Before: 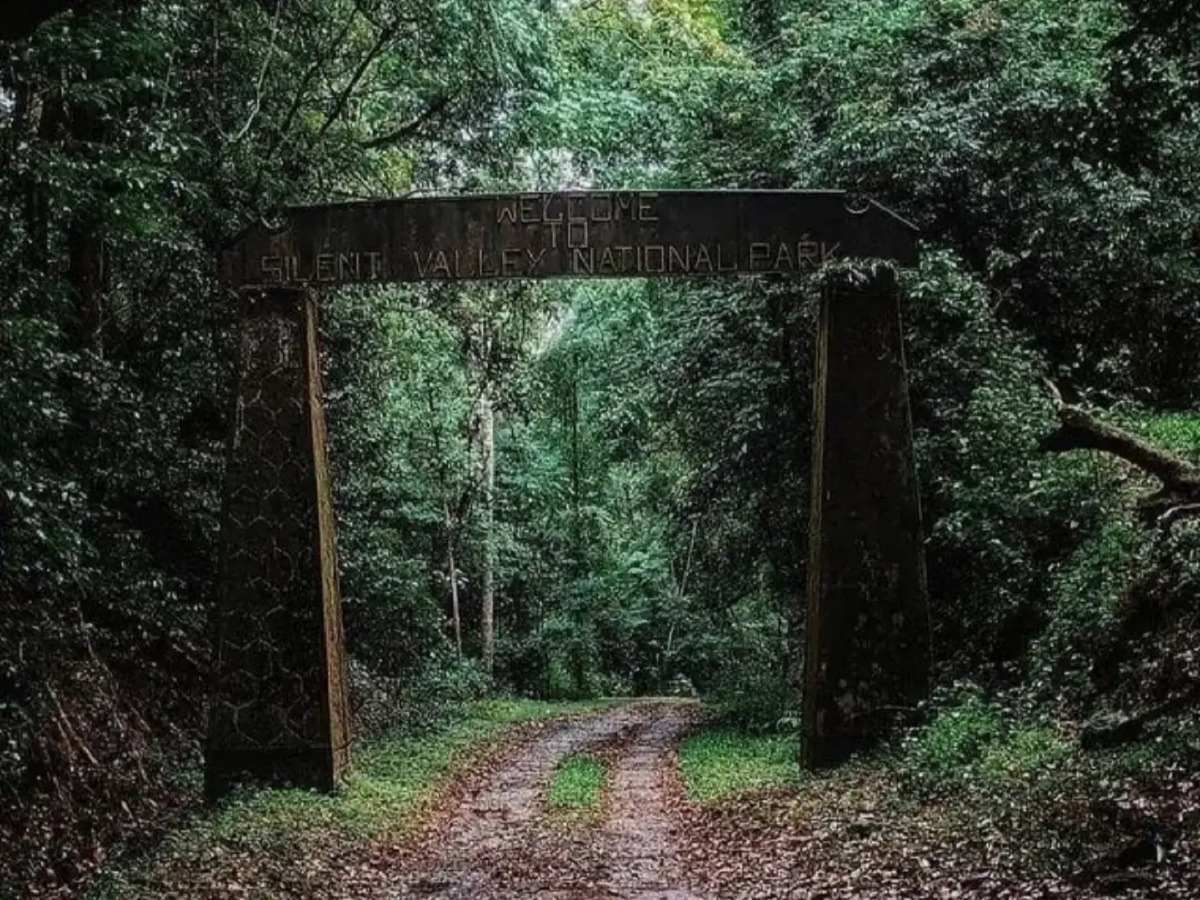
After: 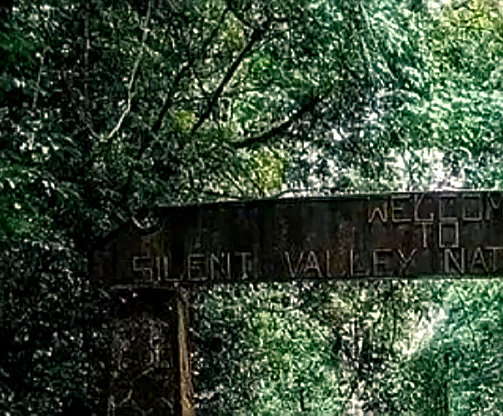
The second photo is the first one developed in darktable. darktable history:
crop and rotate: left 10.817%, top 0.062%, right 47.194%, bottom 53.626%
color balance rgb: shadows lift › chroma 2%, shadows lift › hue 185.64°, power › luminance 1.48%, highlights gain › chroma 3%, highlights gain › hue 54.51°, global offset › luminance -0.4%, perceptual saturation grading › highlights -18.47%, perceptual saturation grading › mid-tones 6.62%, perceptual saturation grading › shadows 28.22%, perceptual brilliance grading › highlights 15.68%, perceptual brilliance grading › shadows -14.29%, global vibrance 25.96%, contrast 6.45%
sharpen: on, module defaults
